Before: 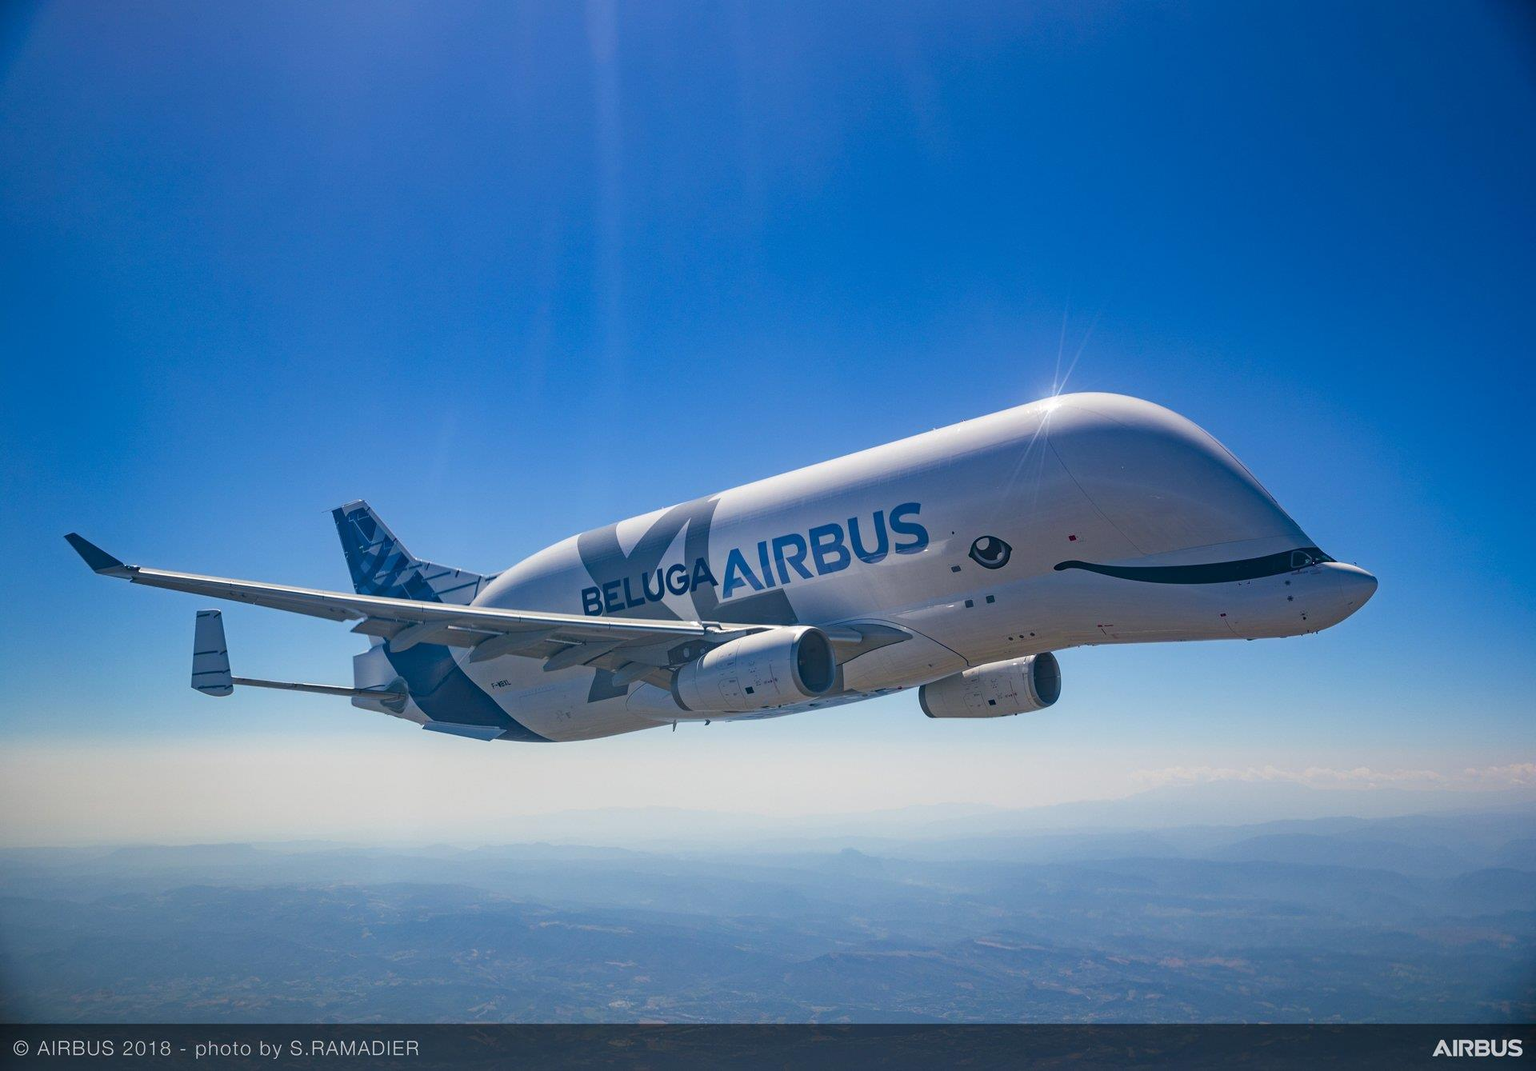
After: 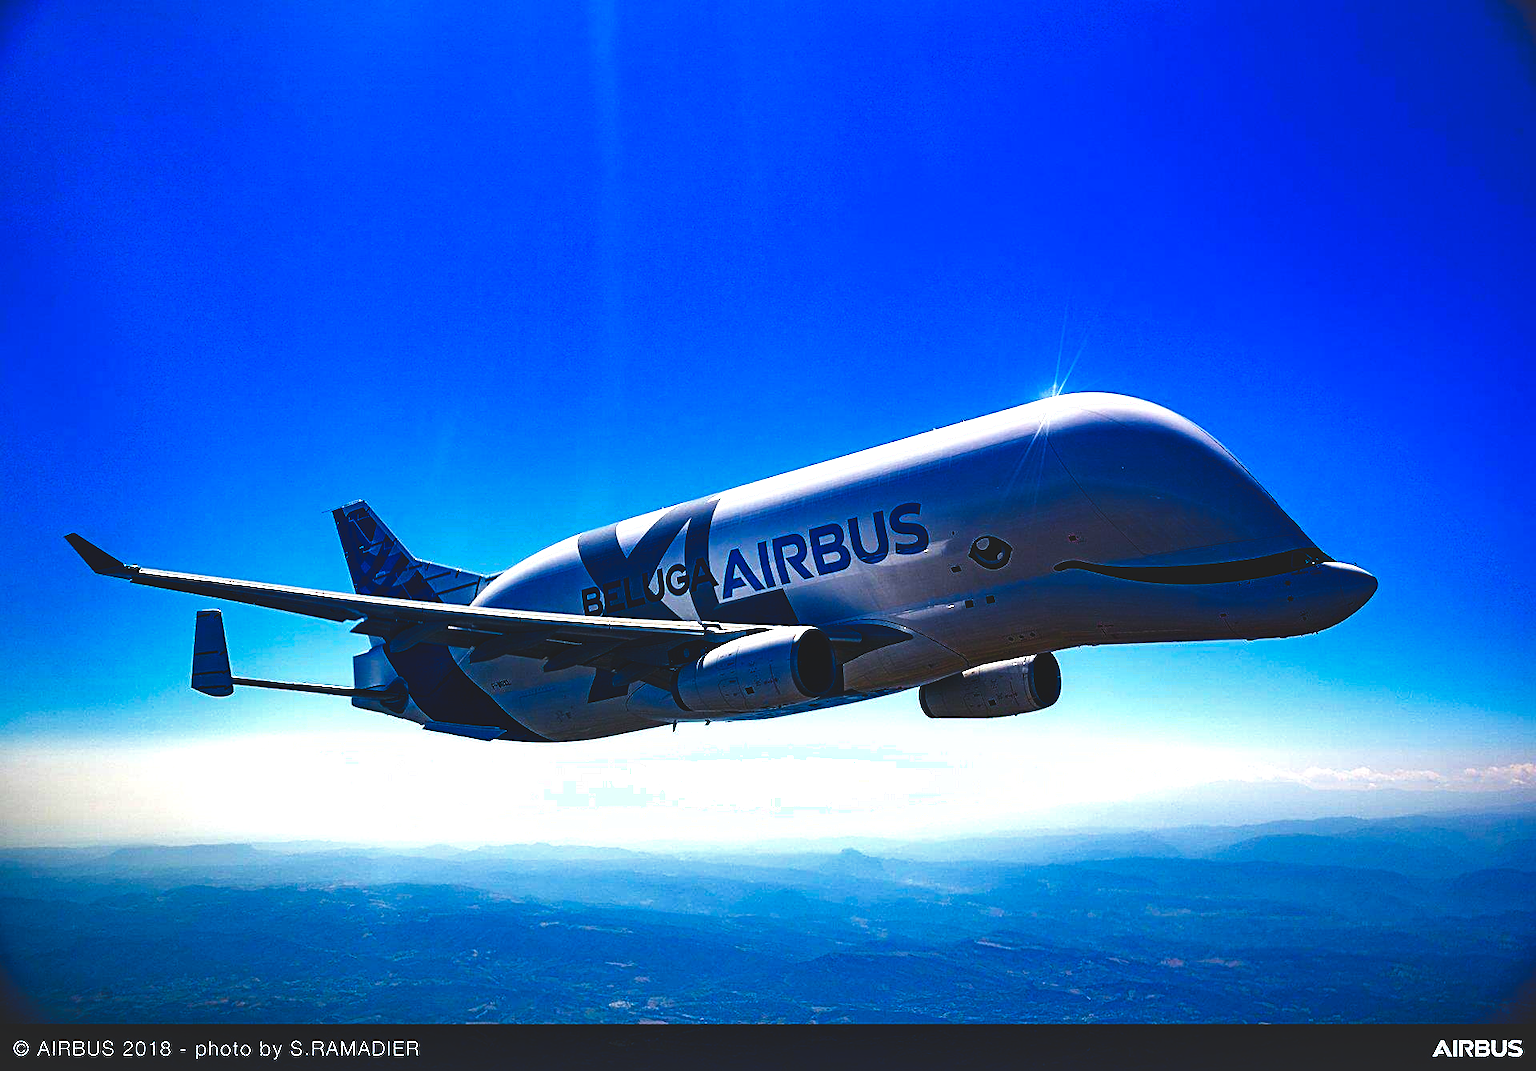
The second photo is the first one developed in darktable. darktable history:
contrast brightness saturation: brightness -0.25, saturation 0.2
sharpen: on, module defaults
exposure: exposure 0.6 EV, compensate highlight preservation false
shadows and highlights: shadows 49, highlights -41, soften with gaussian
base curve: curves: ch0 [(0, 0.036) (0.083, 0.04) (0.804, 1)], preserve colors none
